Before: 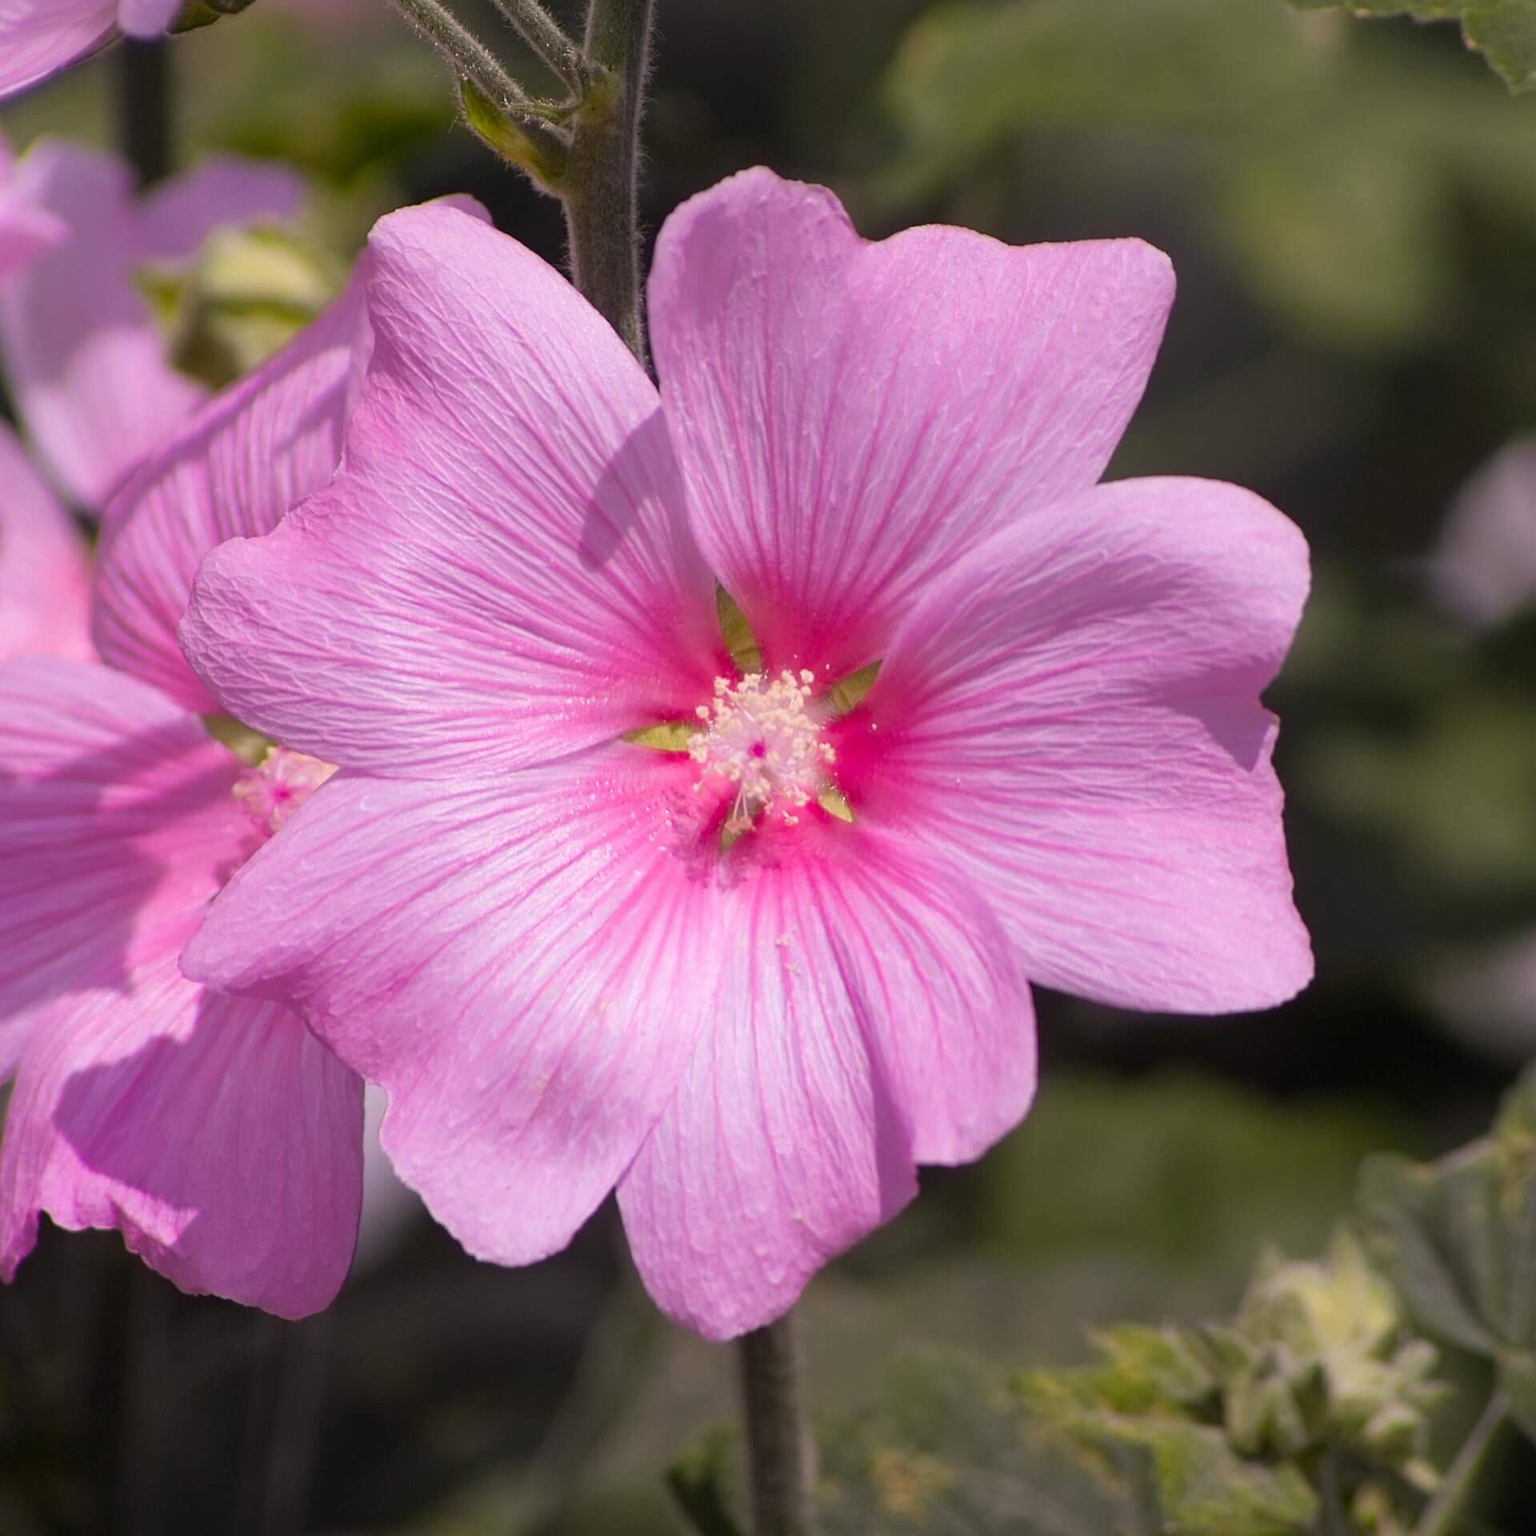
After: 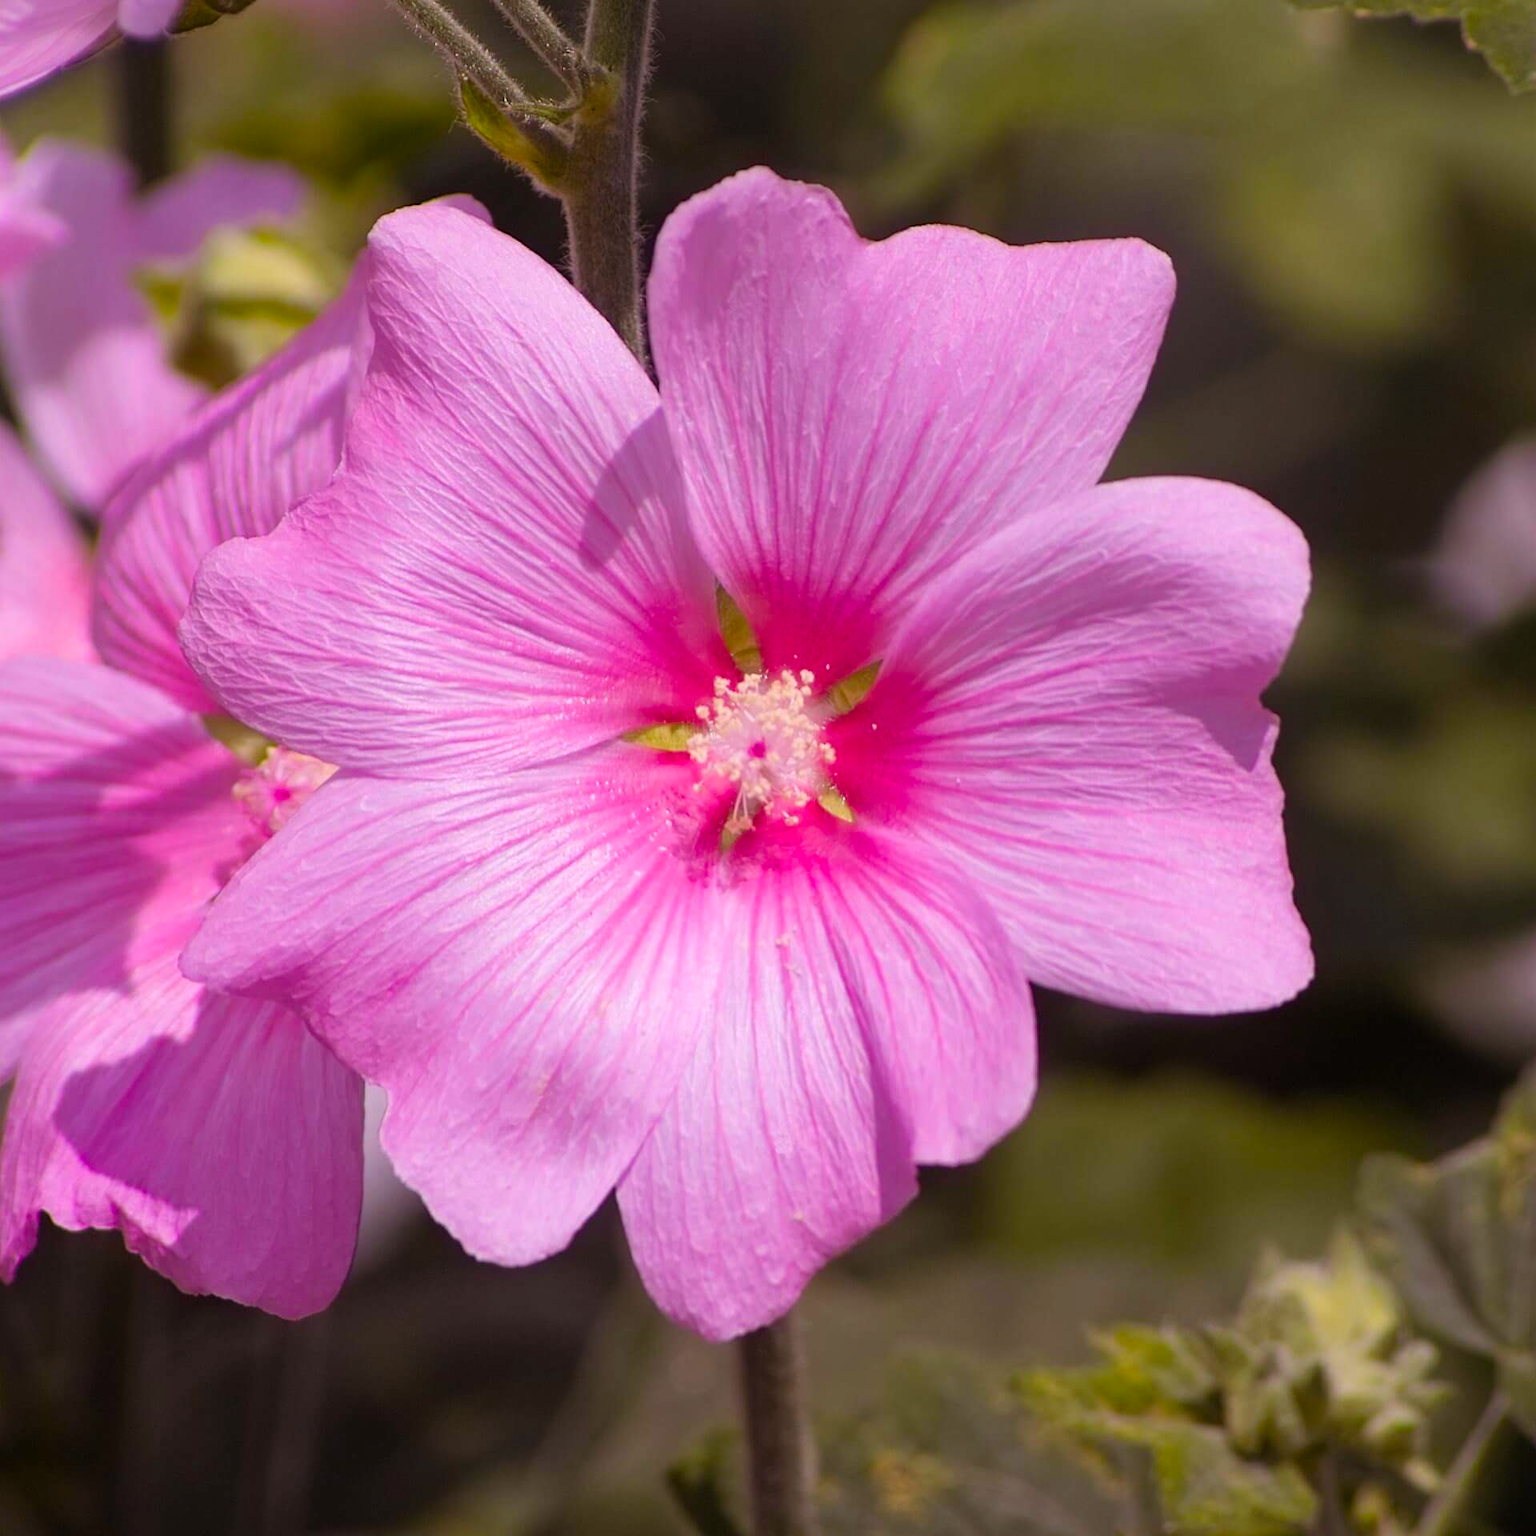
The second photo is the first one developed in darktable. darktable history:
color balance rgb: shadows lift › chroma 4.533%, shadows lift › hue 26.27°, perceptual saturation grading › global saturation 15.038%, global vibrance 20%
